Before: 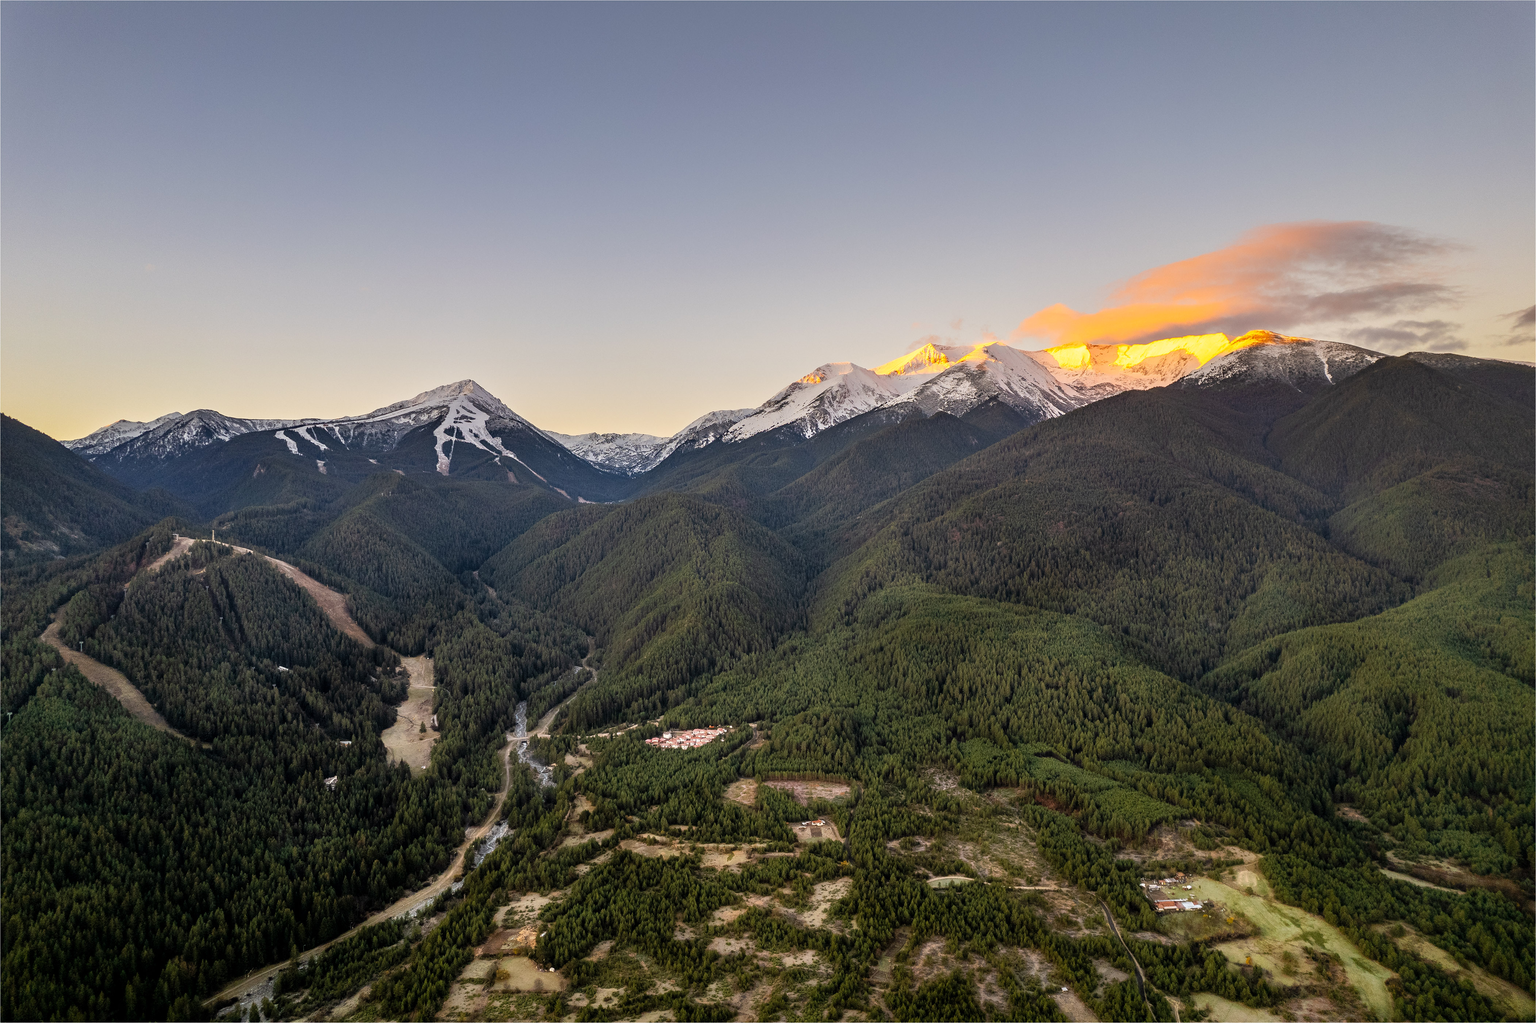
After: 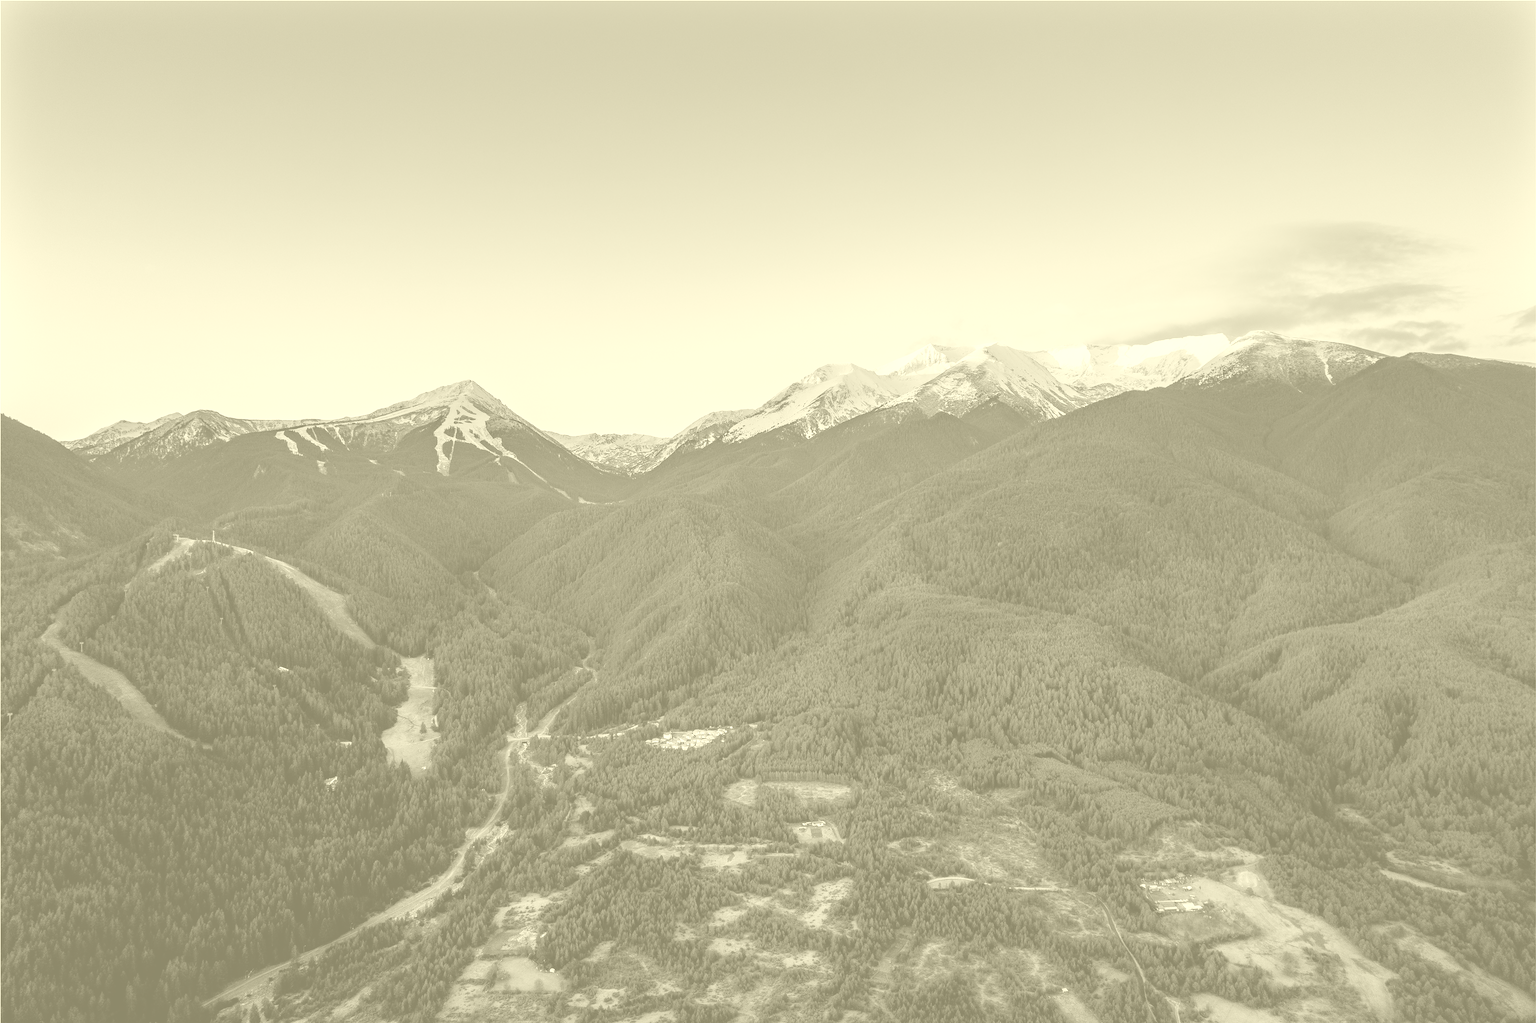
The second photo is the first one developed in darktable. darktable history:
colorize: hue 43.2°, saturation 40%, version 1
shadows and highlights: shadows -23.08, highlights 46.15, soften with gaussian
